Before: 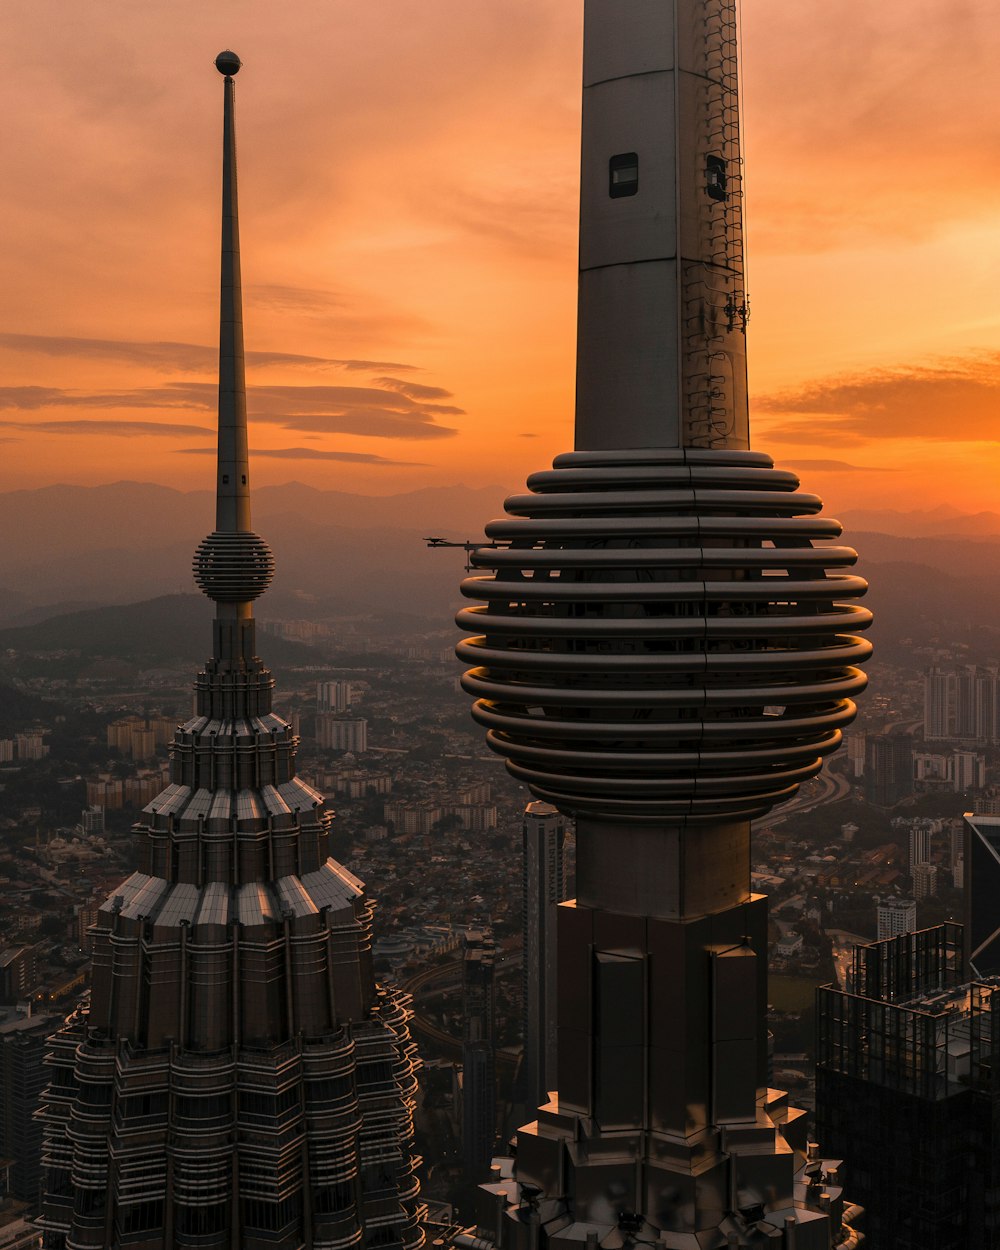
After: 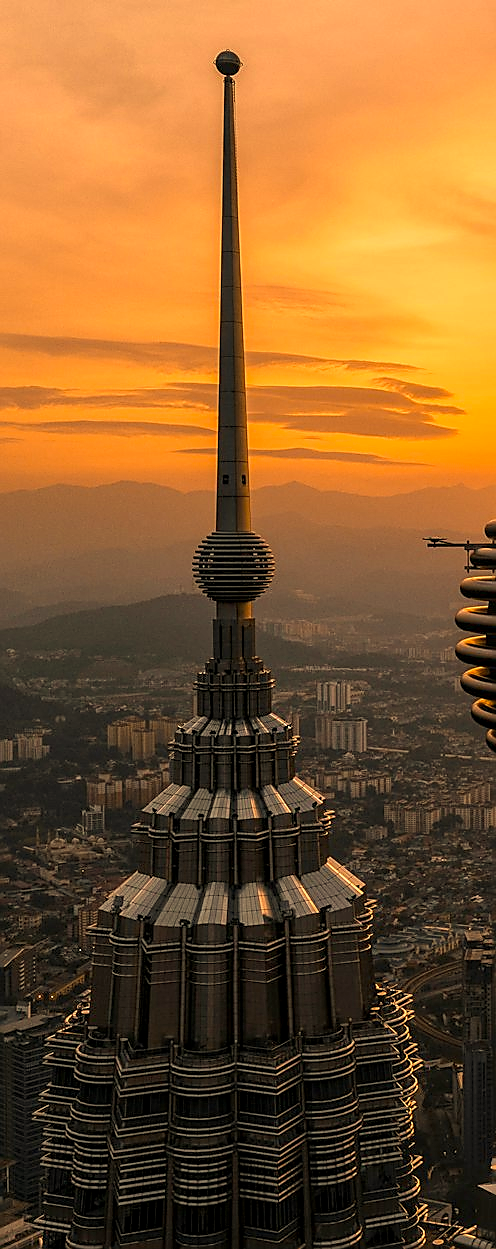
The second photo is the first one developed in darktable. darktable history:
color correction: highlights a* 2.63, highlights b* 23.47
local contrast: detail 130%
sharpen: radius 1.369, amount 1.236, threshold 0.8
exposure: black level correction 0.001, exposure 0.499 EV, compensate highlight preservation false
crop and rotate: left 0.051%, top 0%, right 50.295%
